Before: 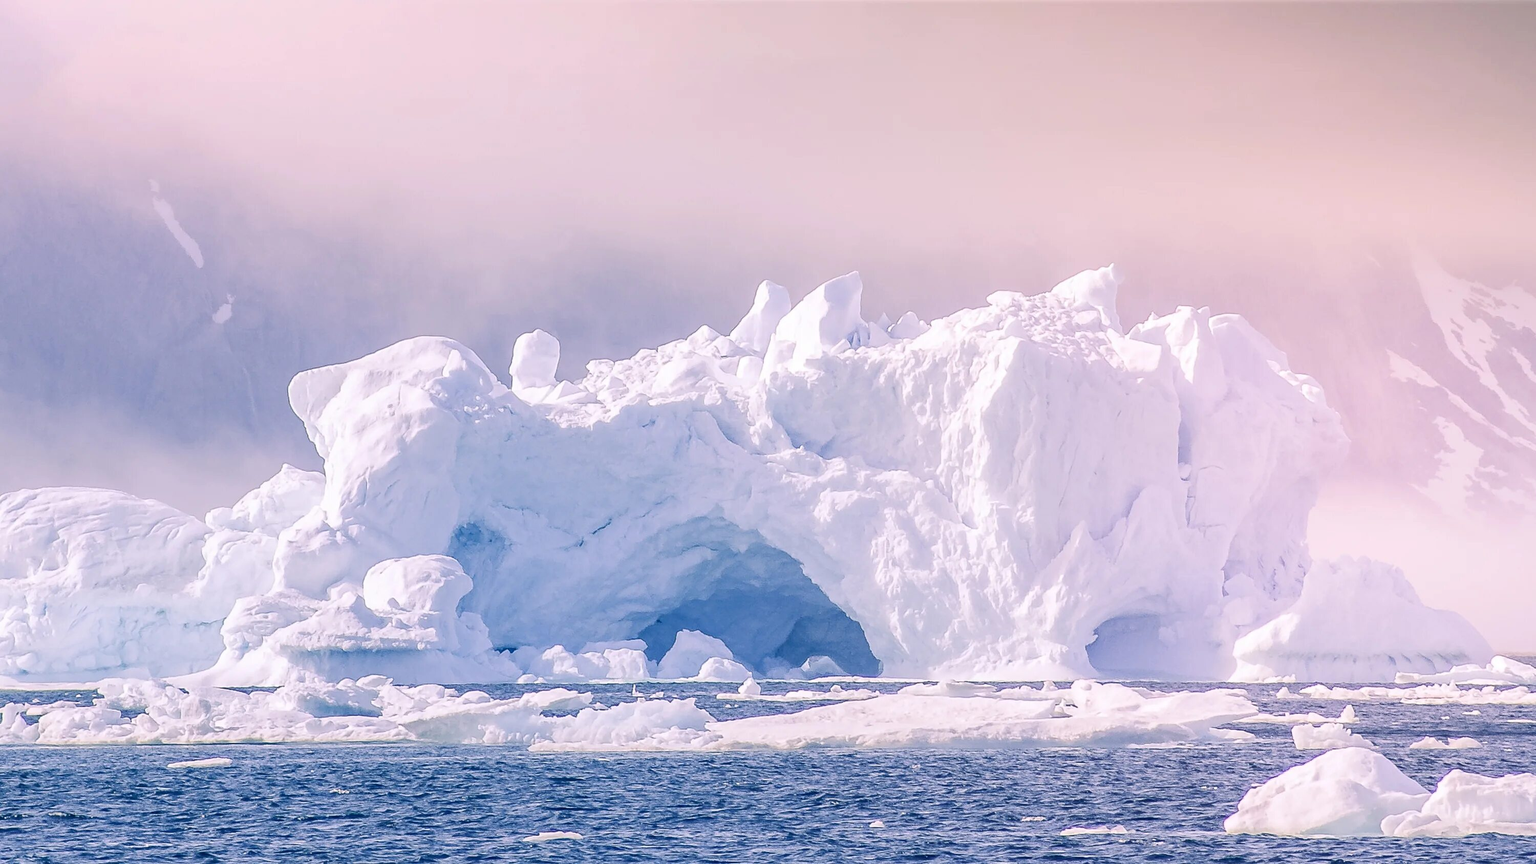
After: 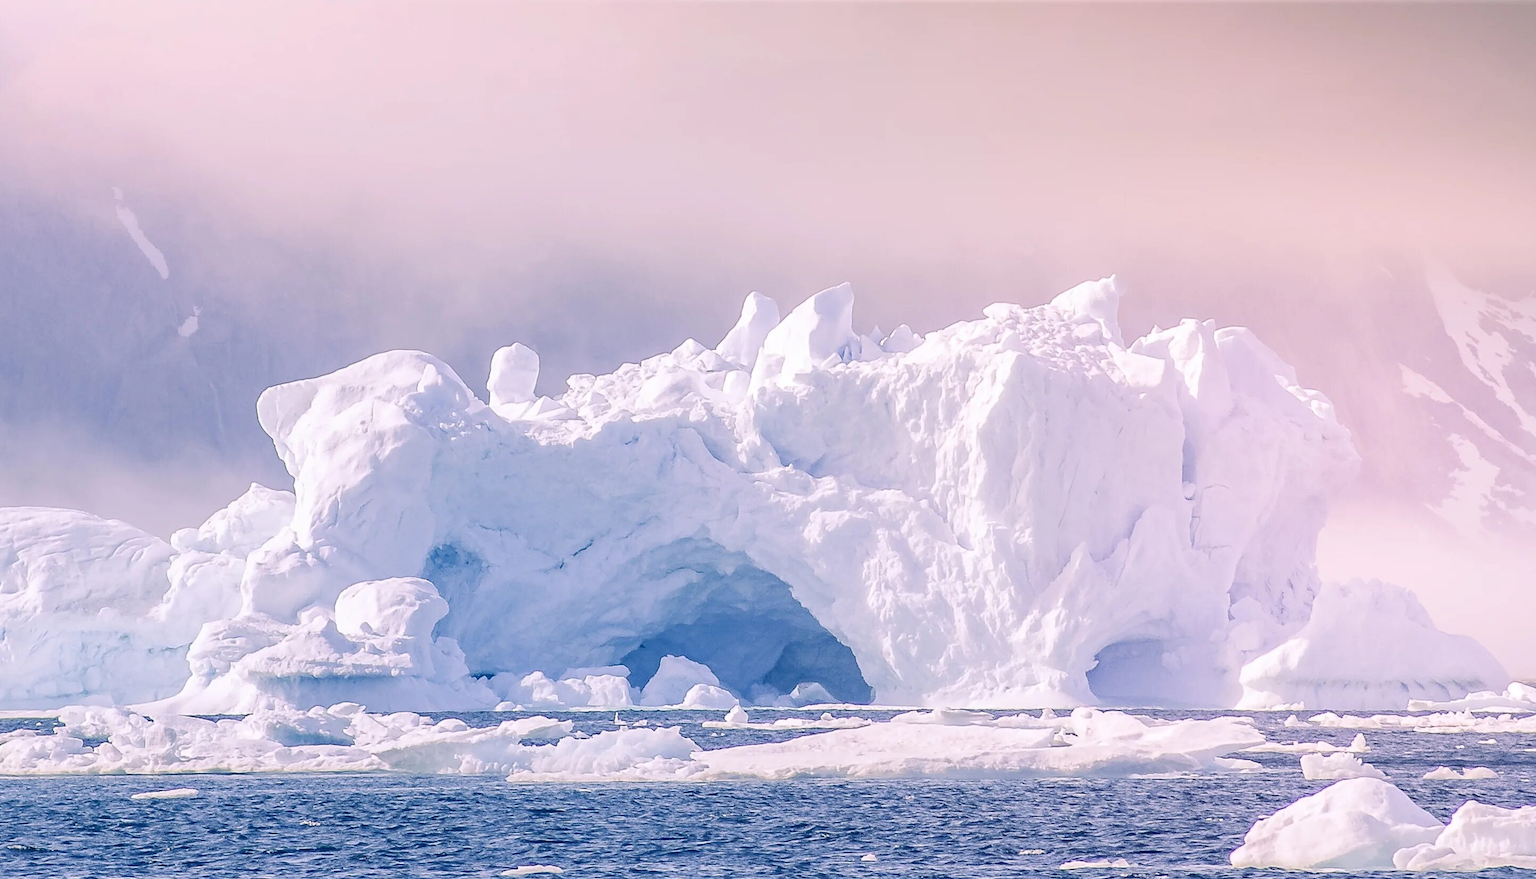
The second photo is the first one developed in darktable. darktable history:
crop and rotate: left 2.721%, right 1.092%, bottom 2.124%
